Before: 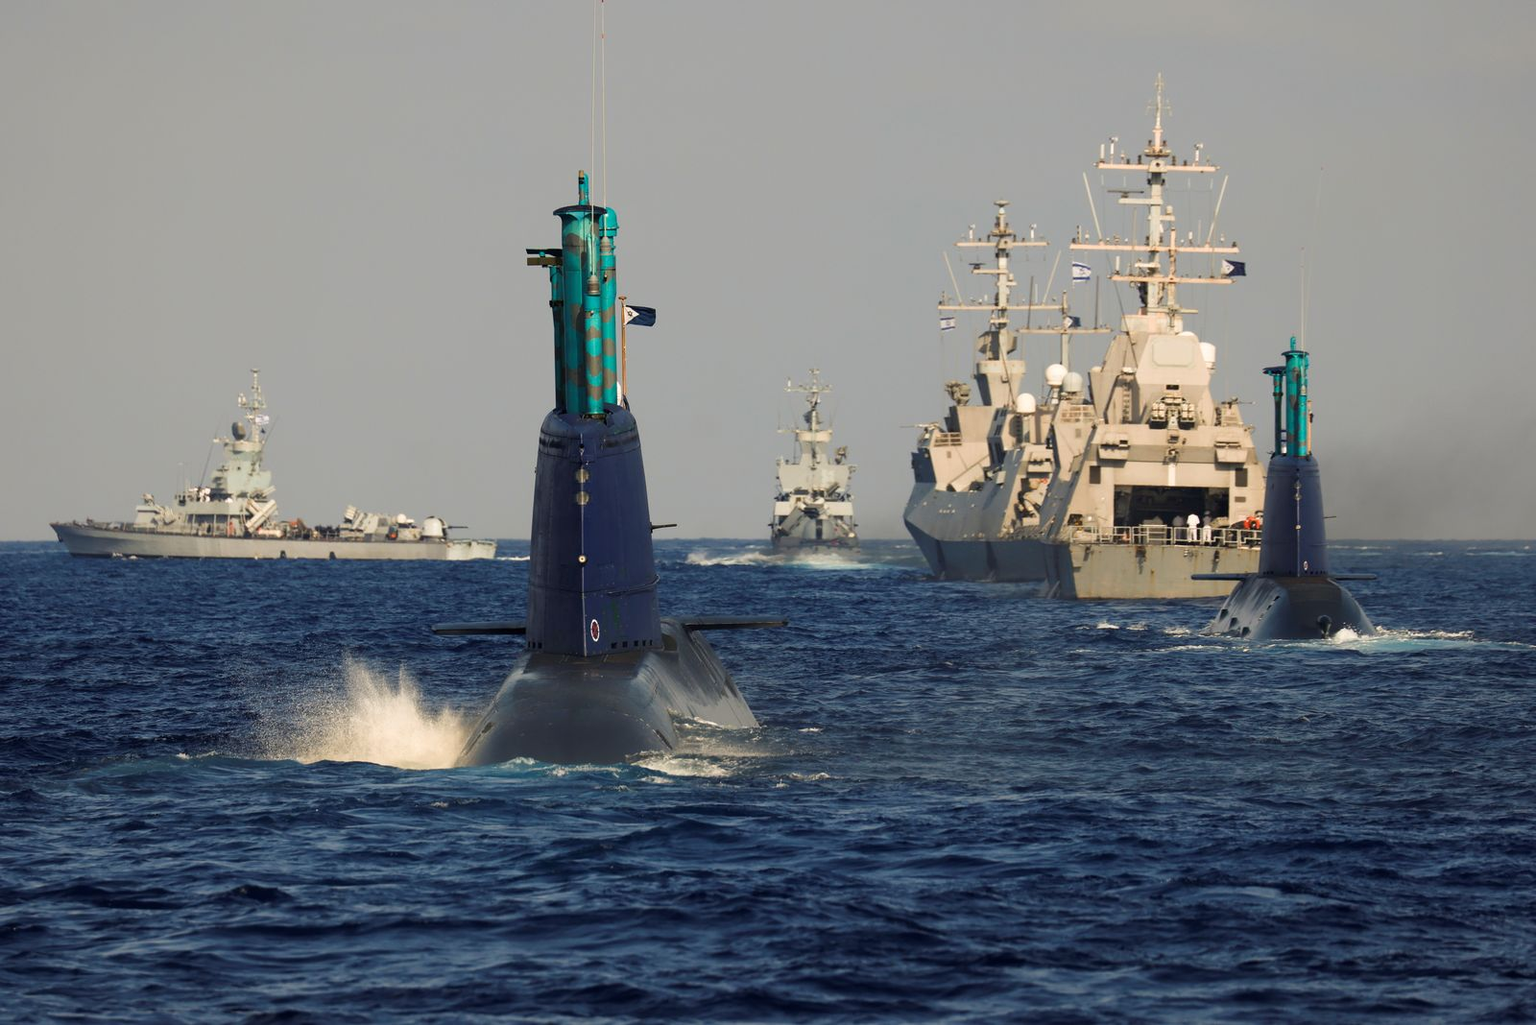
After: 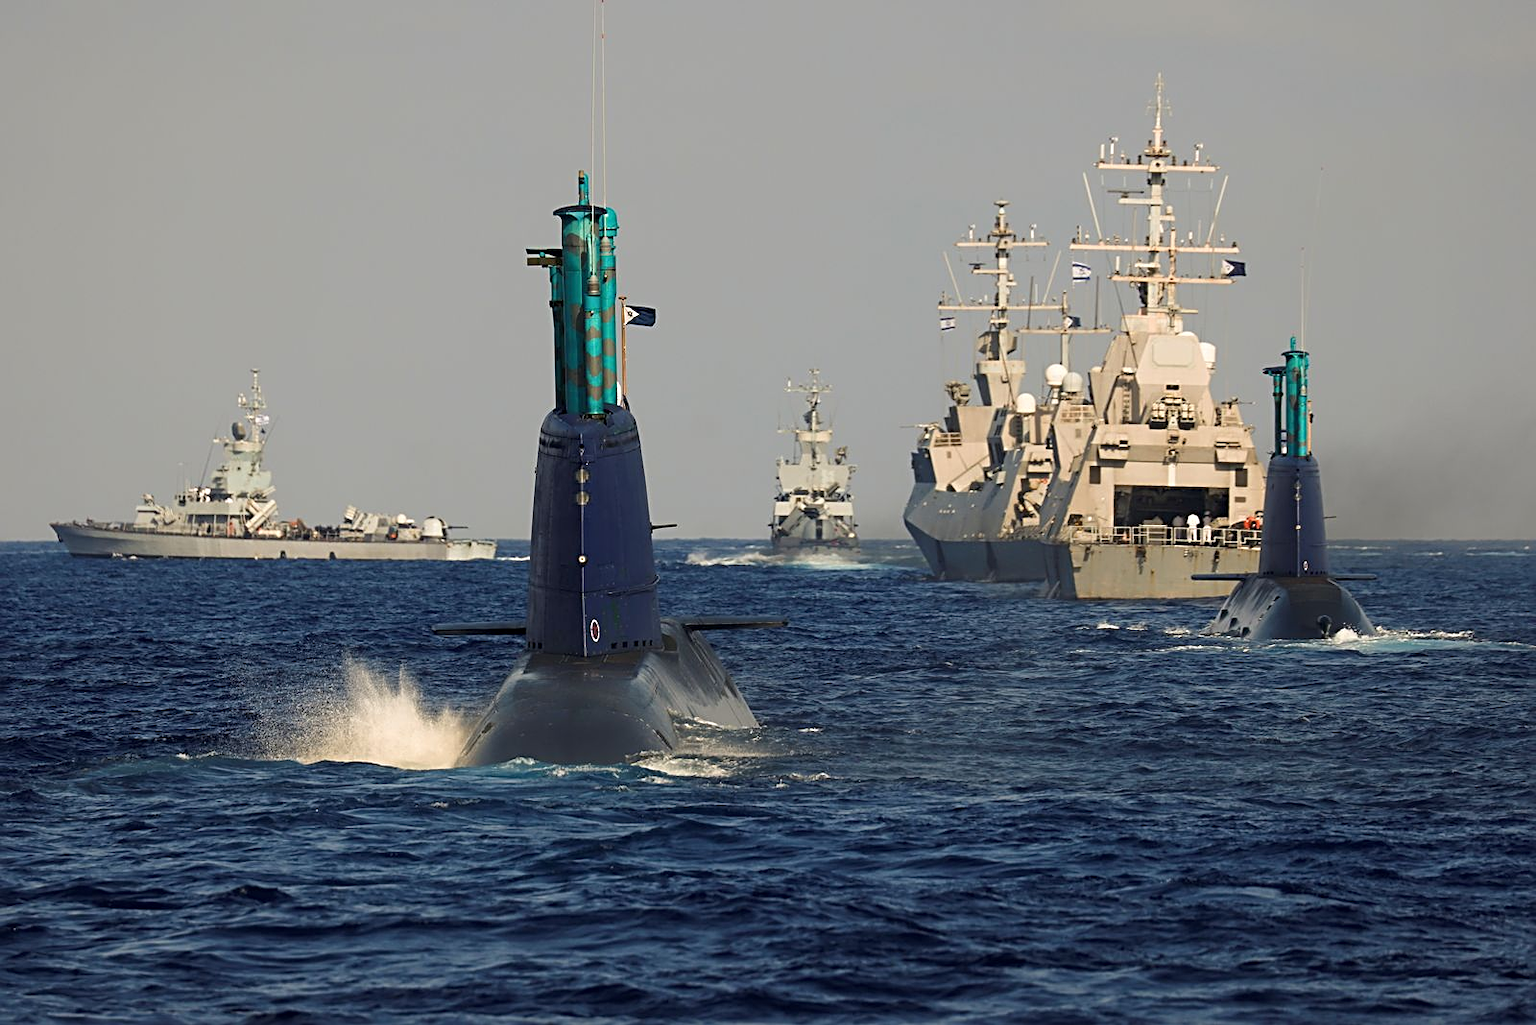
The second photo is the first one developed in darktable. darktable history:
sharpen: radius 2.753
